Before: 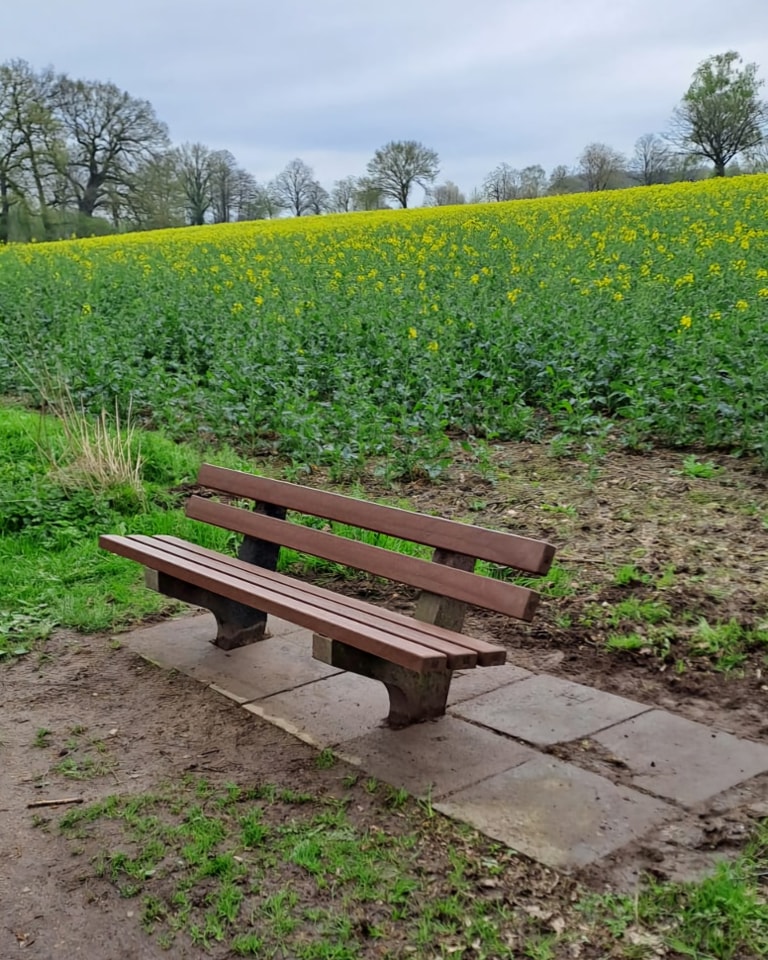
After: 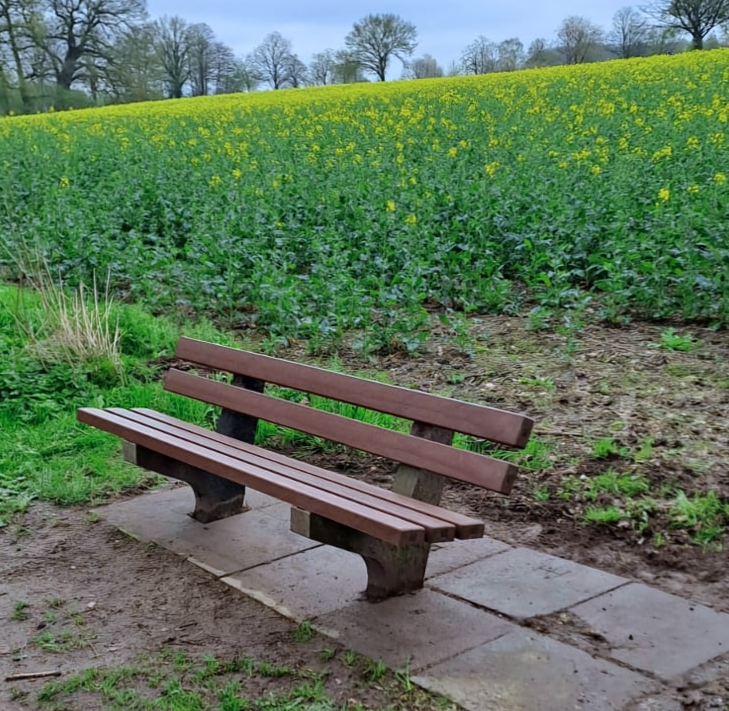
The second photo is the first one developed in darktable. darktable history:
crop and rotate: left 2.991%, top 13.302%, right 1.981%, bottom 12.636%
color calibration: x 0.37, y 0.382, temperature 4313.32 K
